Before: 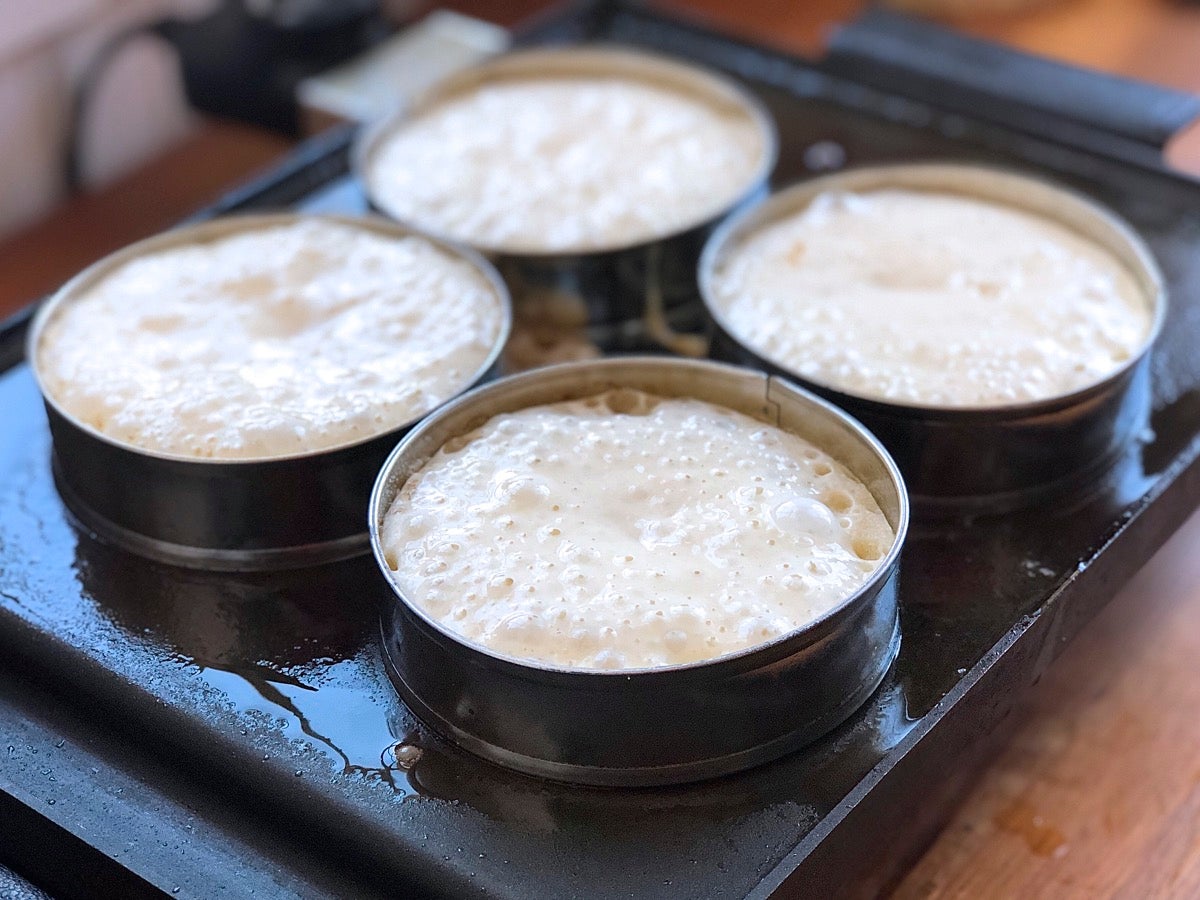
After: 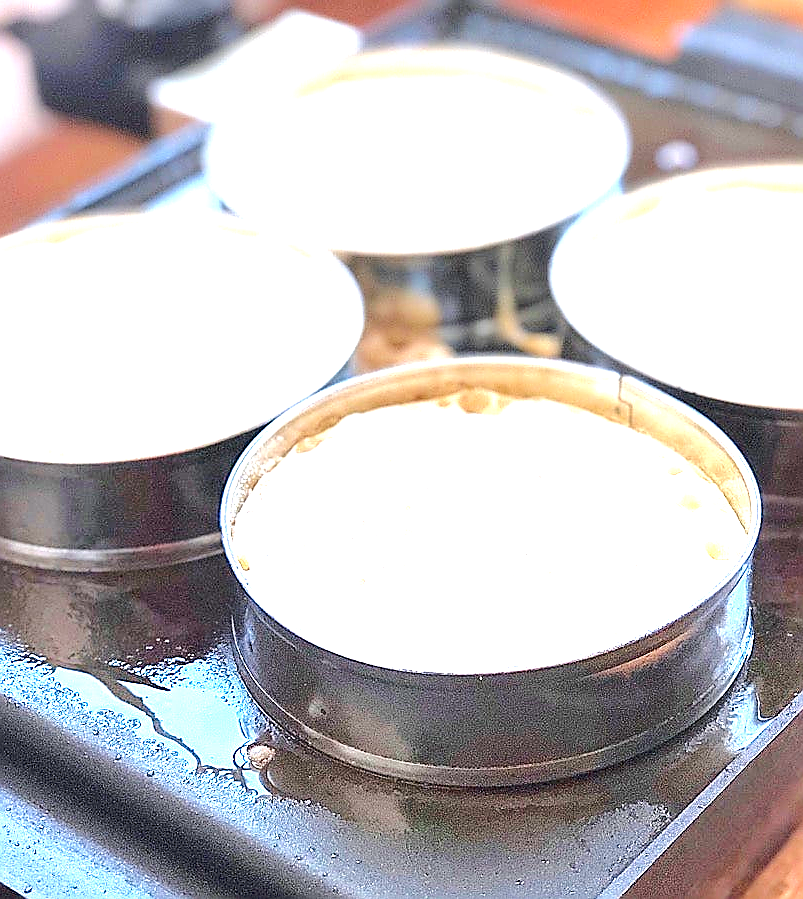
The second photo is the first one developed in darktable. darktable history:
crop and rotate: left 12.341%, right 20.736%
tone equalizer: -8 EV 1.03 EV, -7 EV 0.985 EV, -6 EV 0.961 EV, -5 EV 1.02 EV, -4 EV 1.04 EV, -3 EV 0.757 EV, -2 EV 0.477 EV, -1 EV 0.258 EV, edges refinement/feathering 500, mask exposure compensation -1.57 EV, preserve details no
sharpen: radius 1.355, amount 1.264, threshold 0.601
exposure: black level correction 0, exposure 2.096 EV, compensate highlight preservation false
